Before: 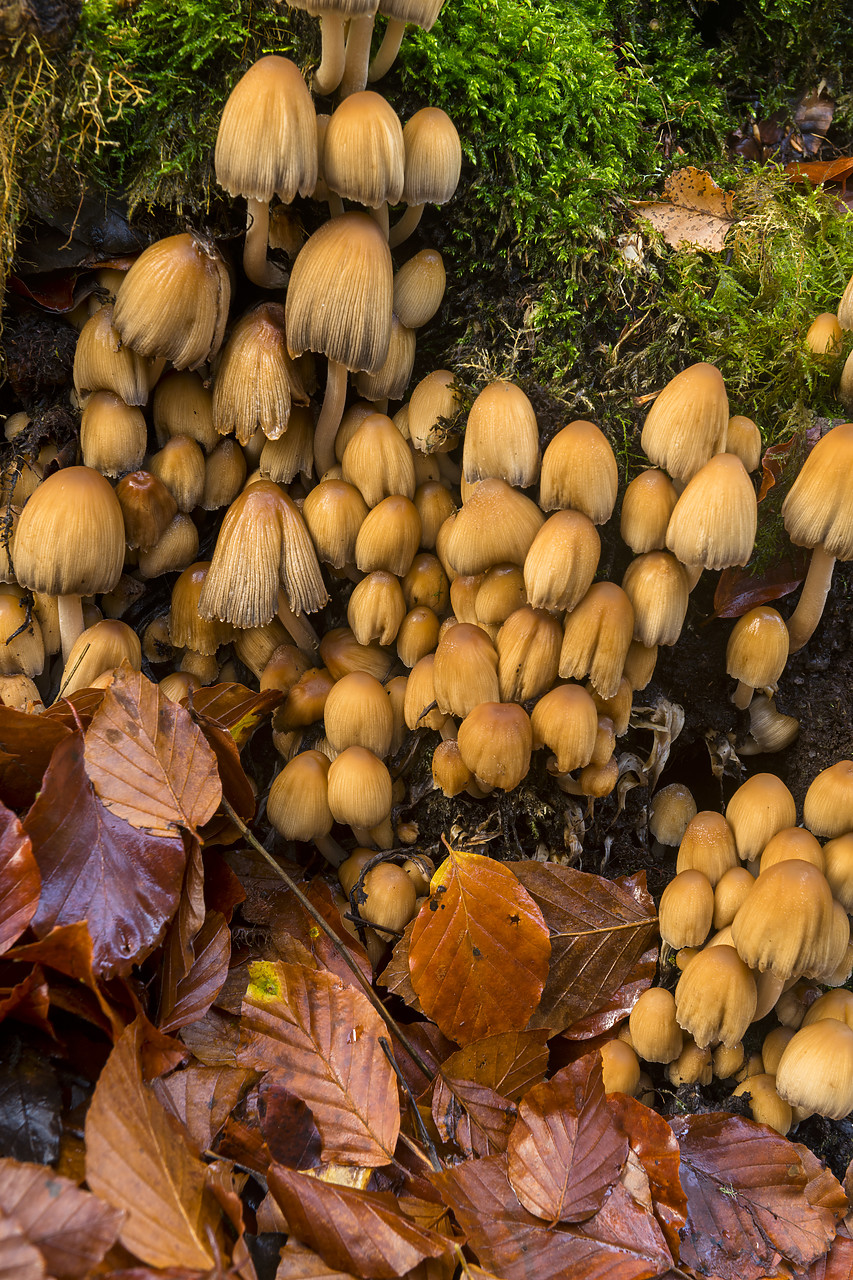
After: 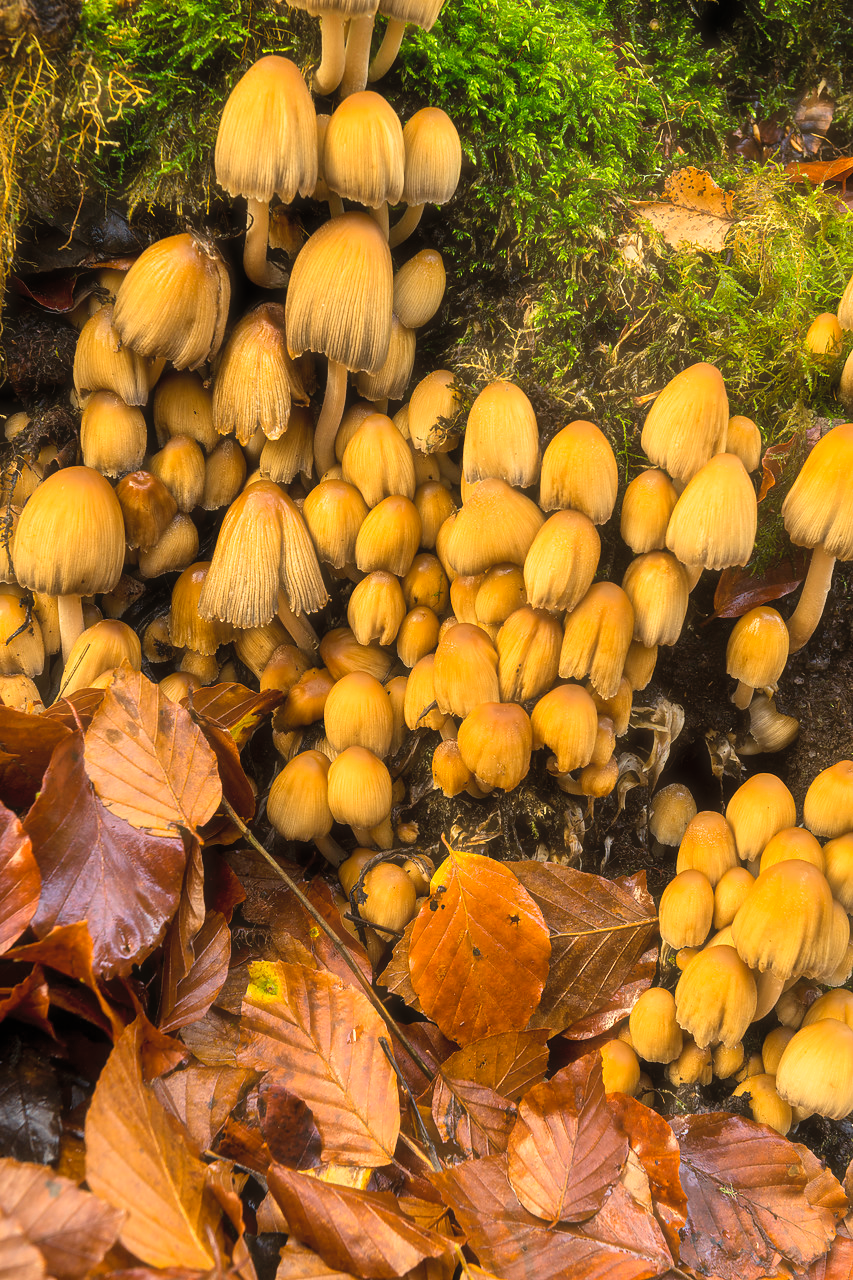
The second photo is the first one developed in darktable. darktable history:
contrast brightness saturation: contrast 0.14, brightness 0.21
haze removal: strength -0.1, adaptive false
color correction: highlights a* 2.72, highlights b* 22.8
